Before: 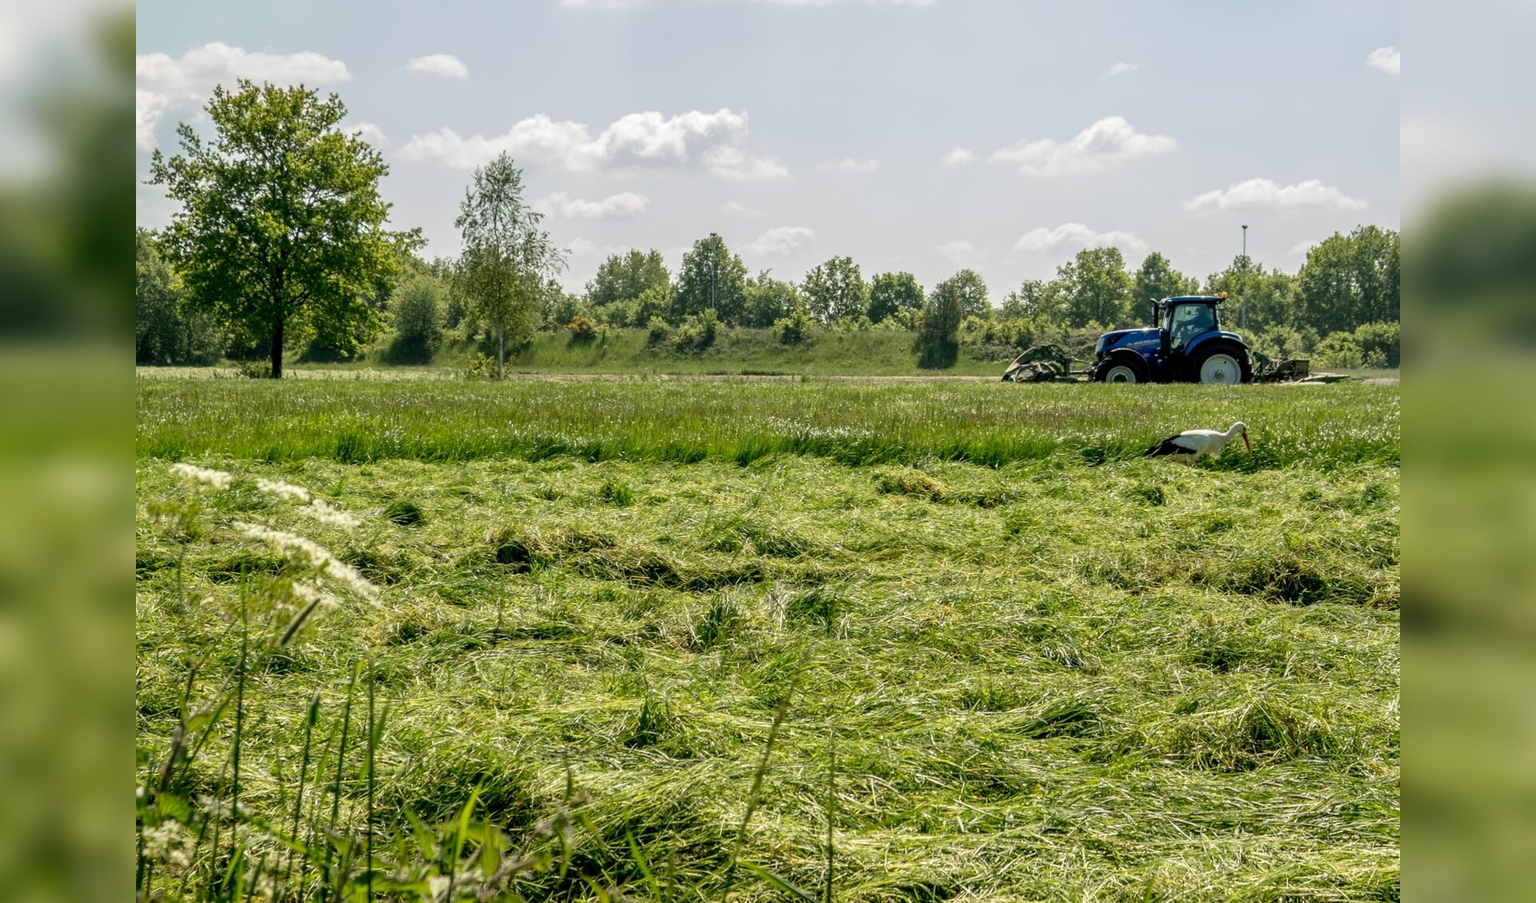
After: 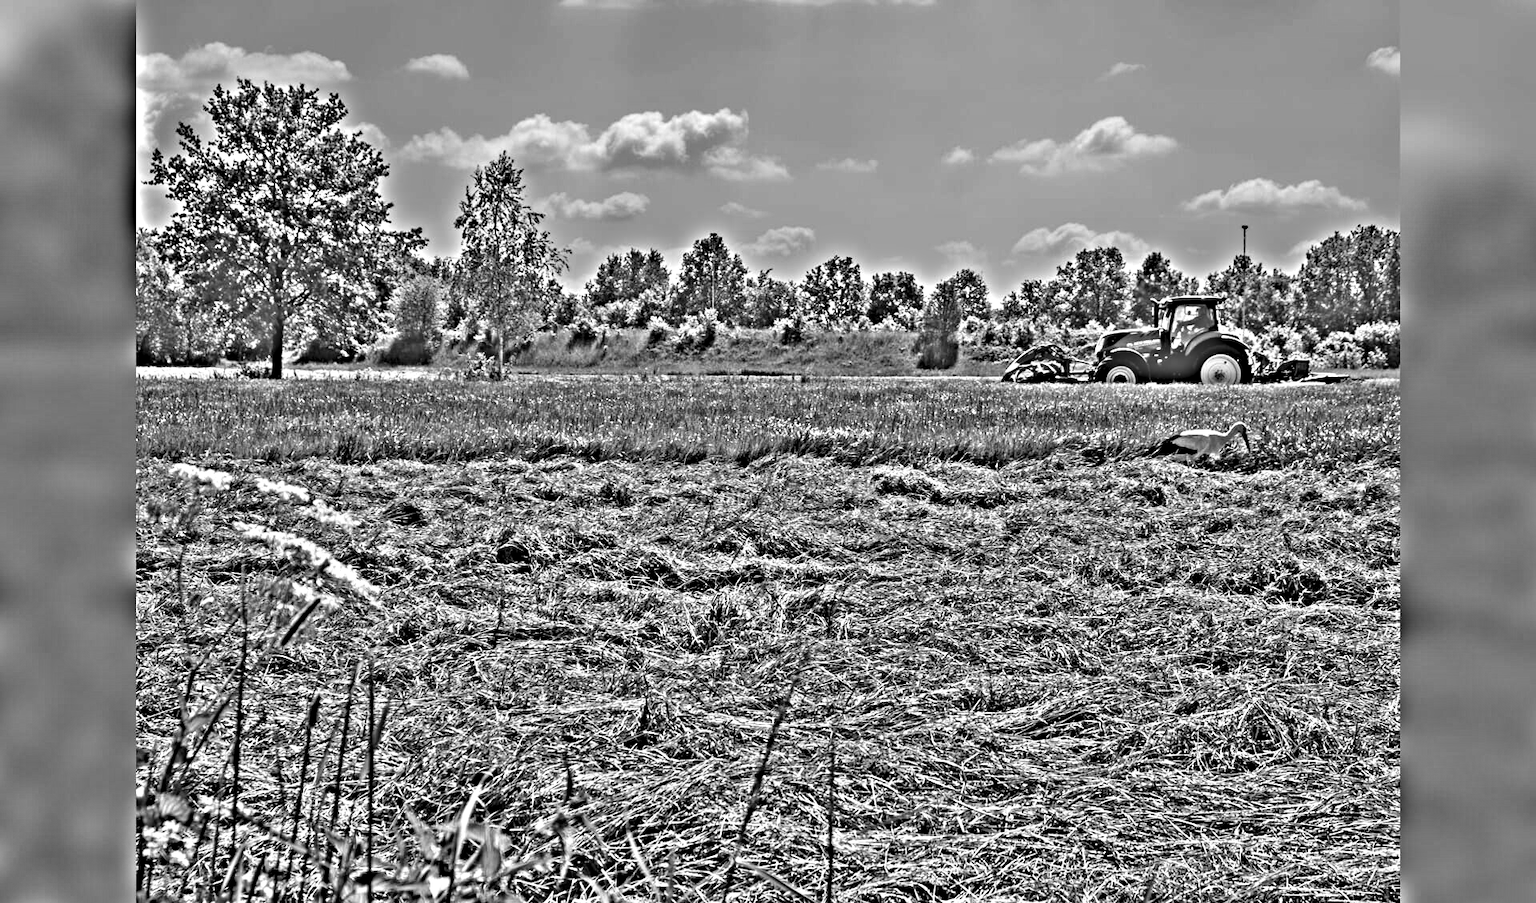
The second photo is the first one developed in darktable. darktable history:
exposure: black level correction 0, exposure 0.9 EV, compensate highlight preservation false
highpass: on, module defaults
